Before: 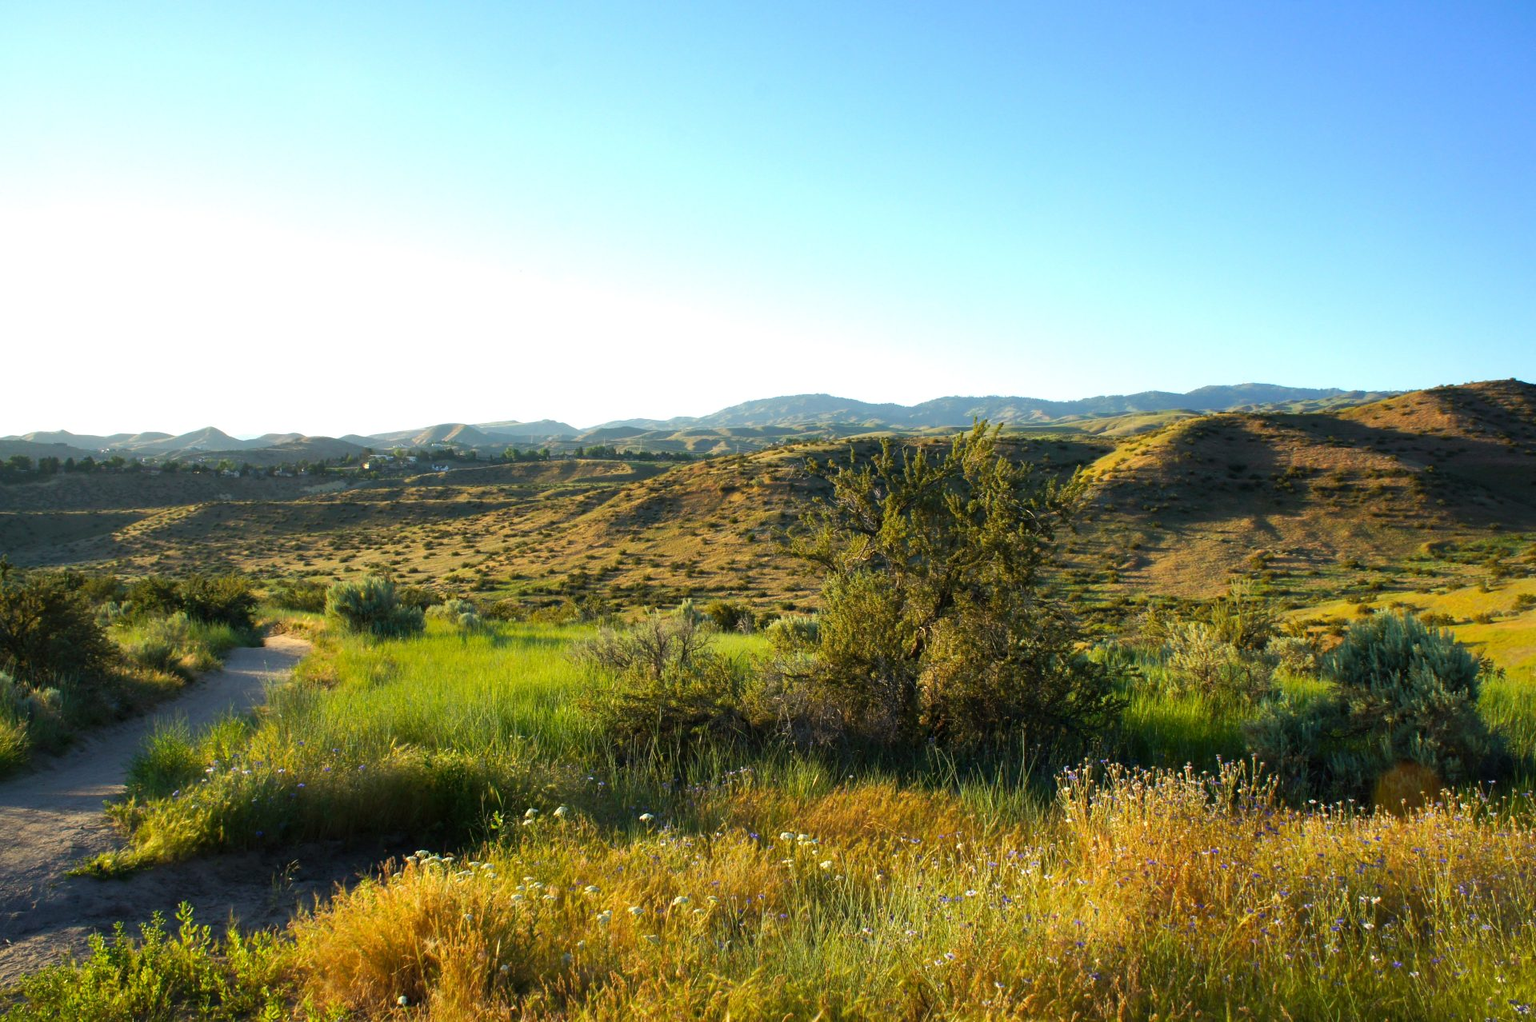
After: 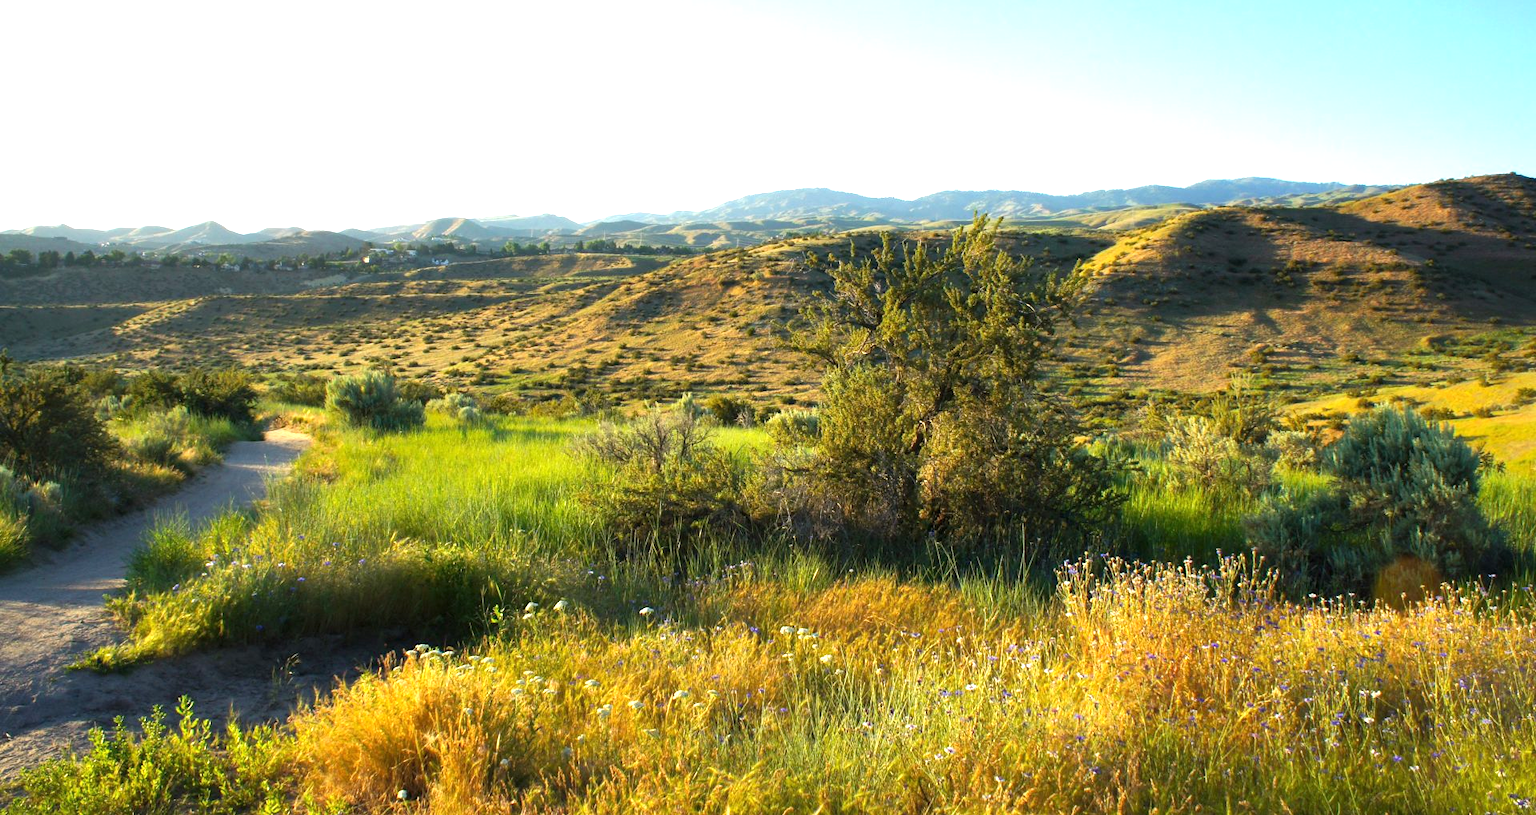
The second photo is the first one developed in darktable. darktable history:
crop and rotate: top 20.204%
exposure: black level correction 0, exposure 0.691 EV, compensate exposure bias true, compensate highlight preservation false
